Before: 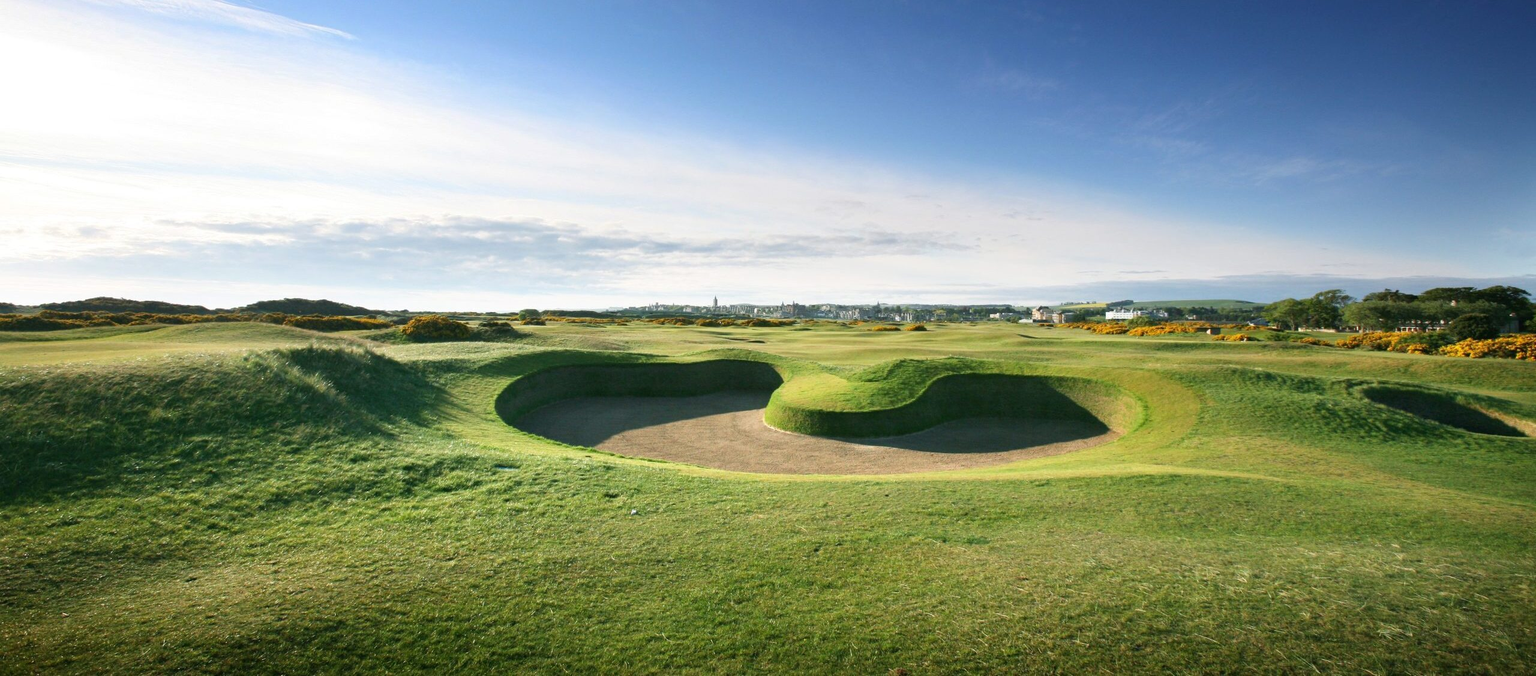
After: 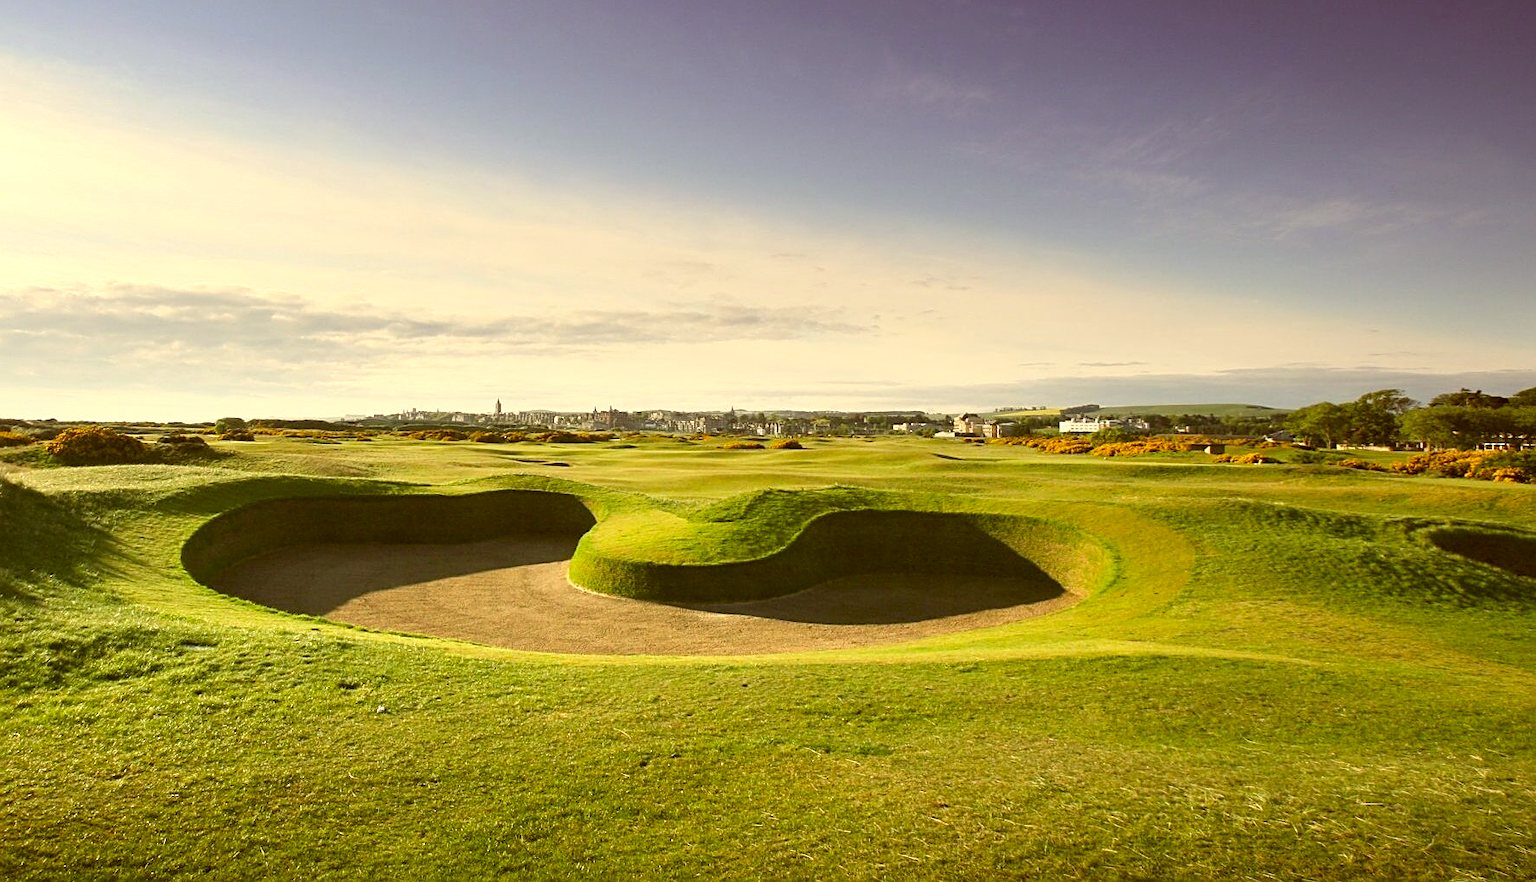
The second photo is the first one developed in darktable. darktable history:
sharpen: on, module defaults
shadows and highlights: shadows -10, white point adjustment 1.5, highlights 10
color correction: highlights a* 1.12, highlights b* 24.26, shadows a* 15.58, shadows b* 24.26
crop and rotate: left 24.034%, top 2.838%, right 6.406%, bottom 6.299%
